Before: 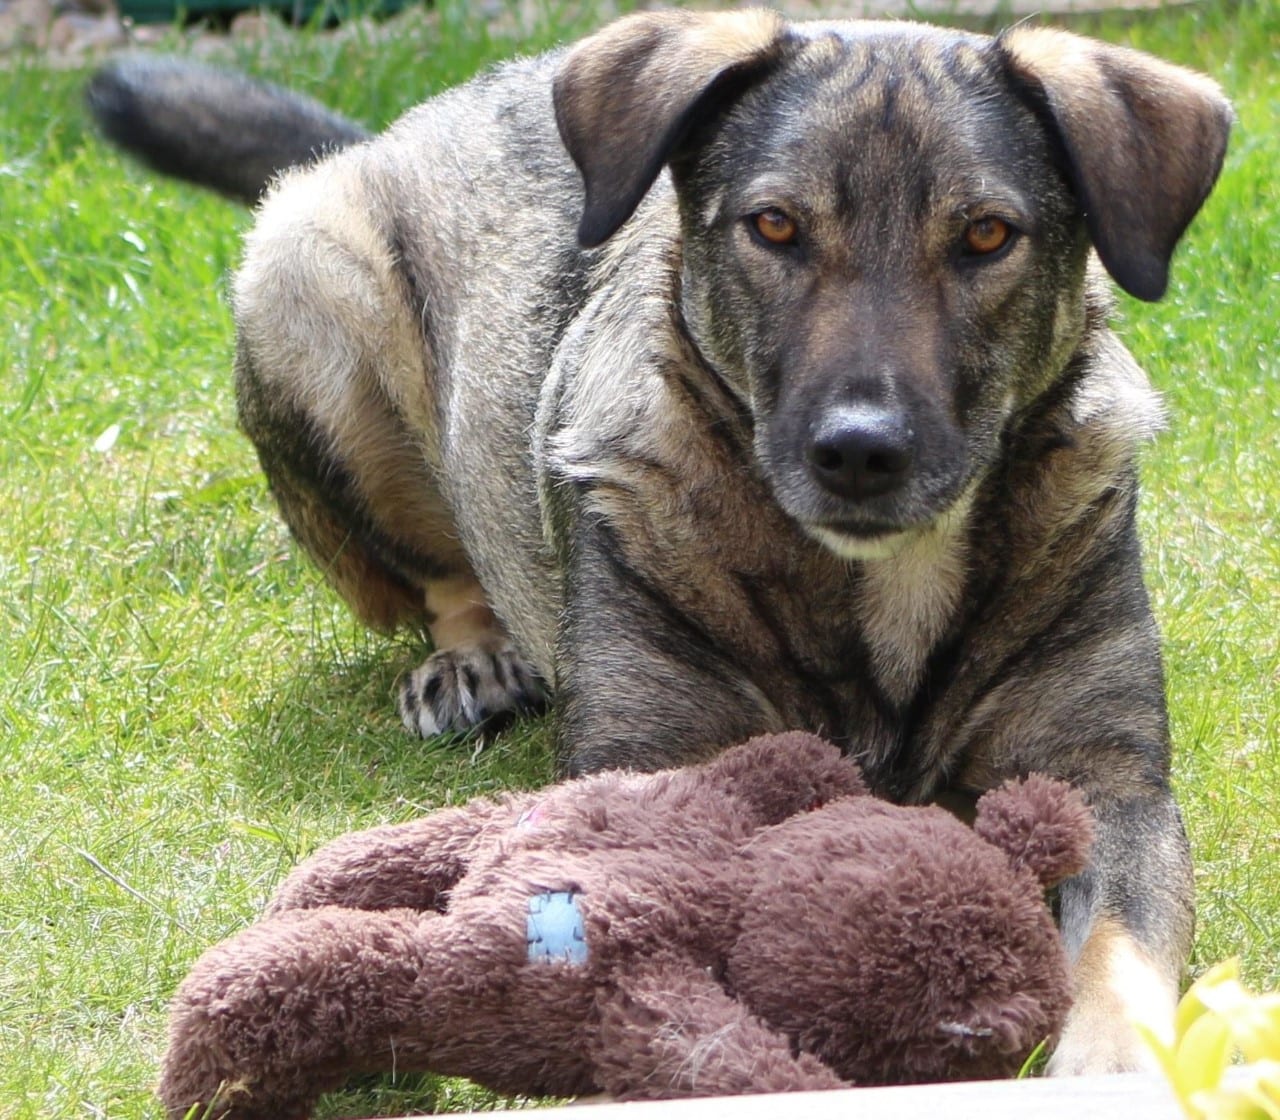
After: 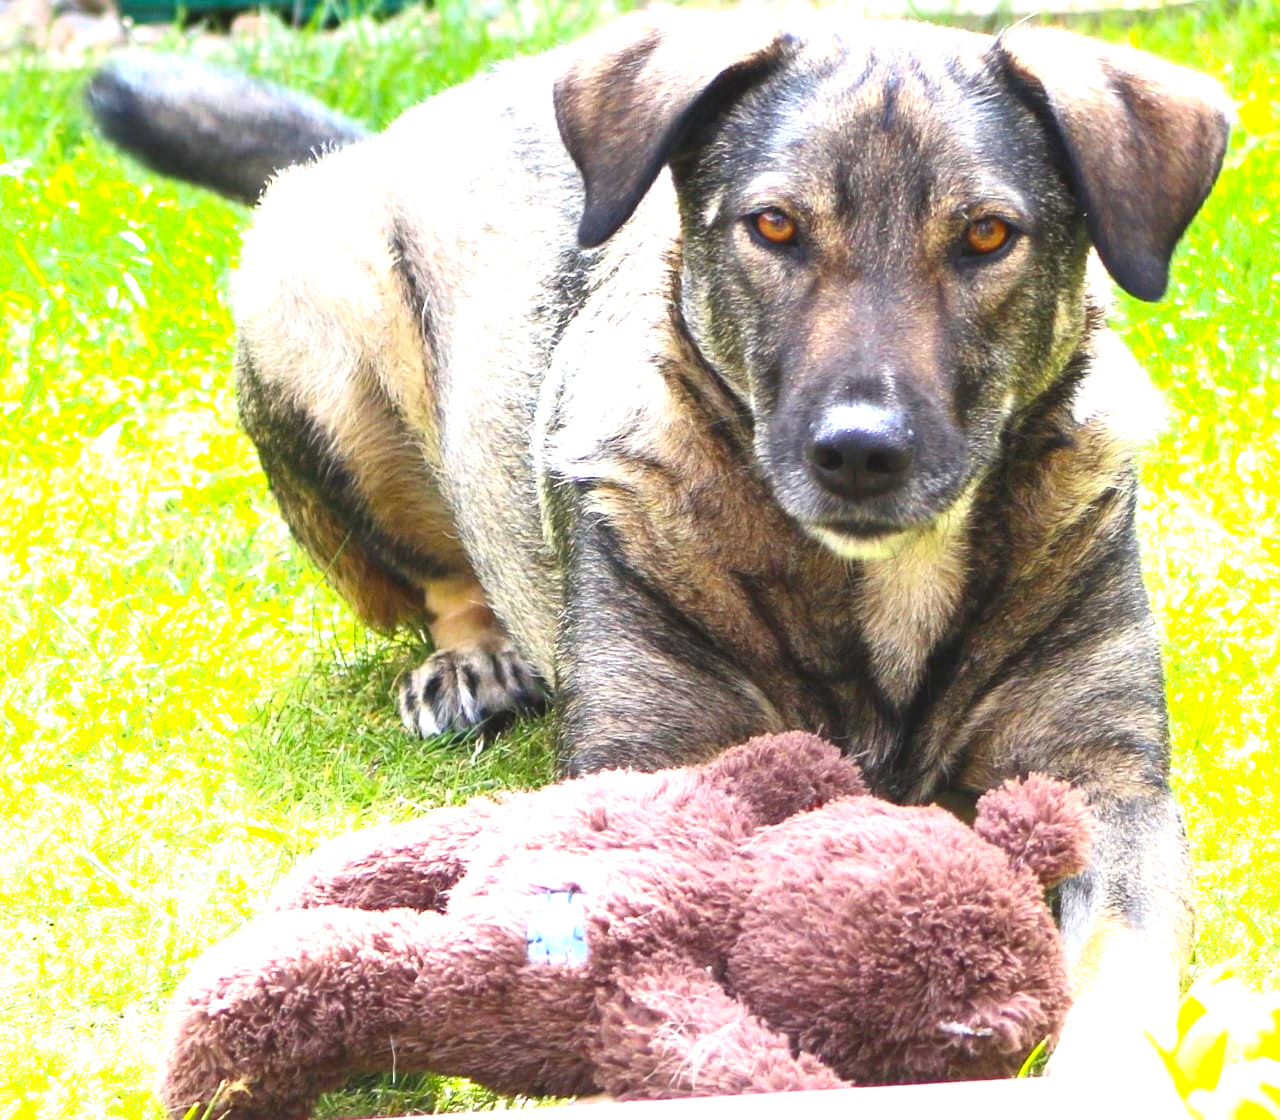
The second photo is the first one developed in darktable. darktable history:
shadows and highlights: shadows 0, highlights 40
exposure: black level correction -0.002, exposure 1.35 EV, compensate highlight preservation false
color balance rgb: perceptual saturation grading › global saturation 25%, global vibrance 20%
